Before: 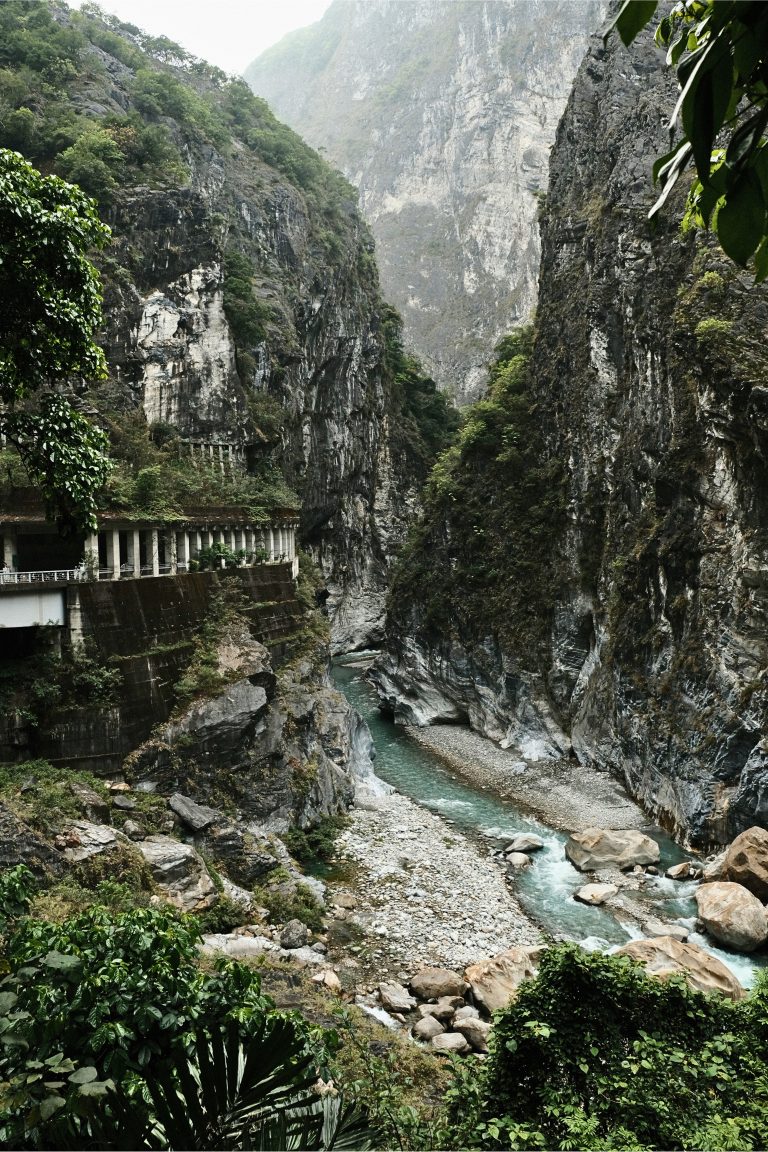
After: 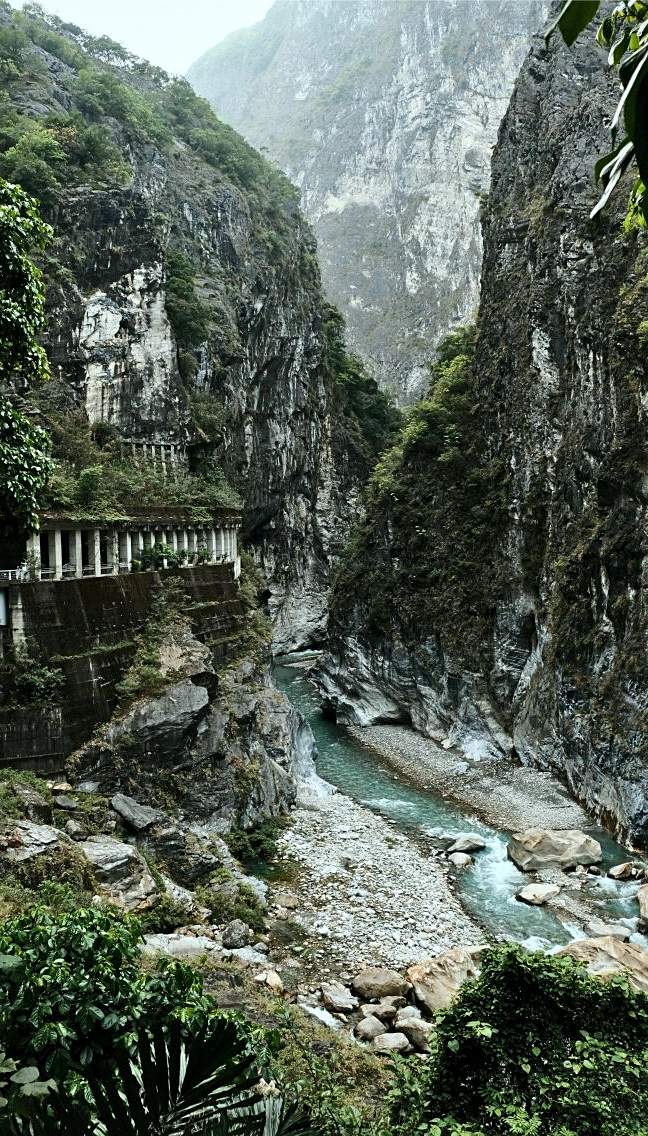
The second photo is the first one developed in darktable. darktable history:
color calibration: output R [1.003, 0.027, -0.041, 0], output G [-0.018, 1.043, -0.038, 0], output B [0.071, -0.086, 1.017, 0], illuminant as shot in camera, x 0.359, y 0.362, temperature 4570.54 K
local contrast: mode bilateral grid, contrast 20, coarseness 50, detail 132%, midtone range 0.2
crop: left 7.598%, right 7.873%
sharpen: amount 0.2
